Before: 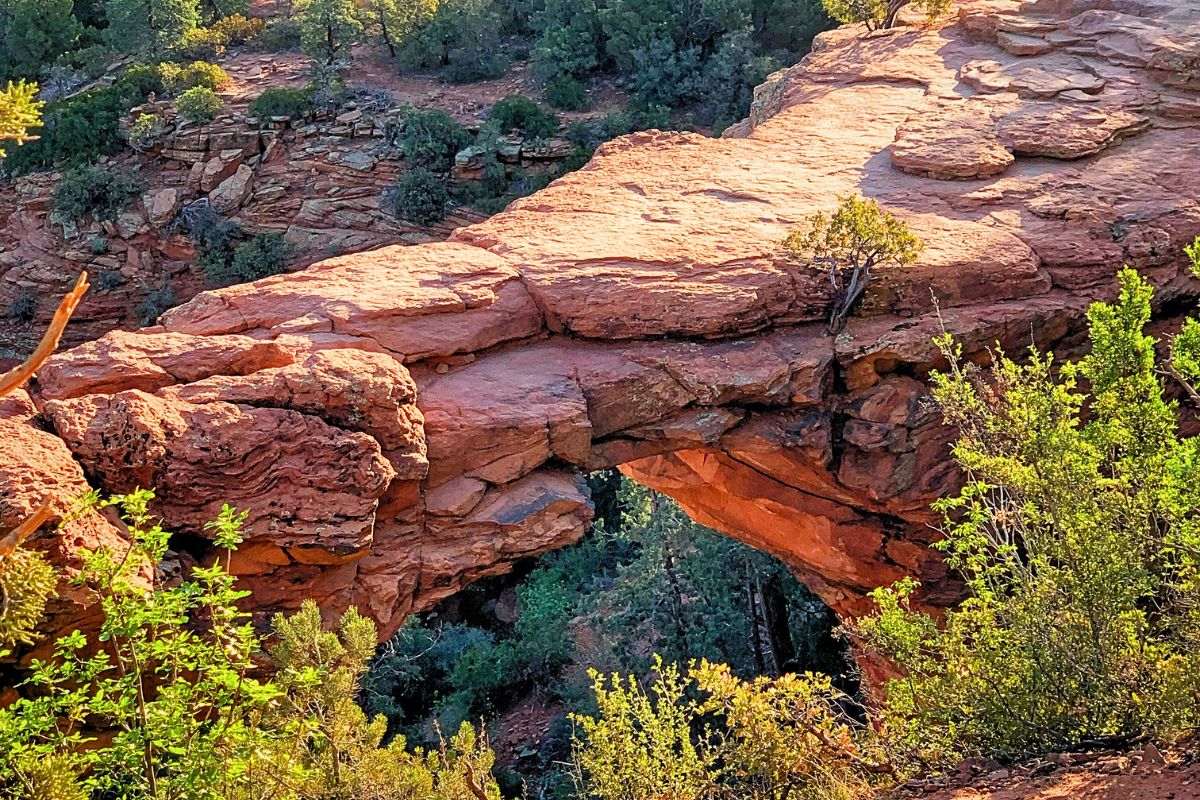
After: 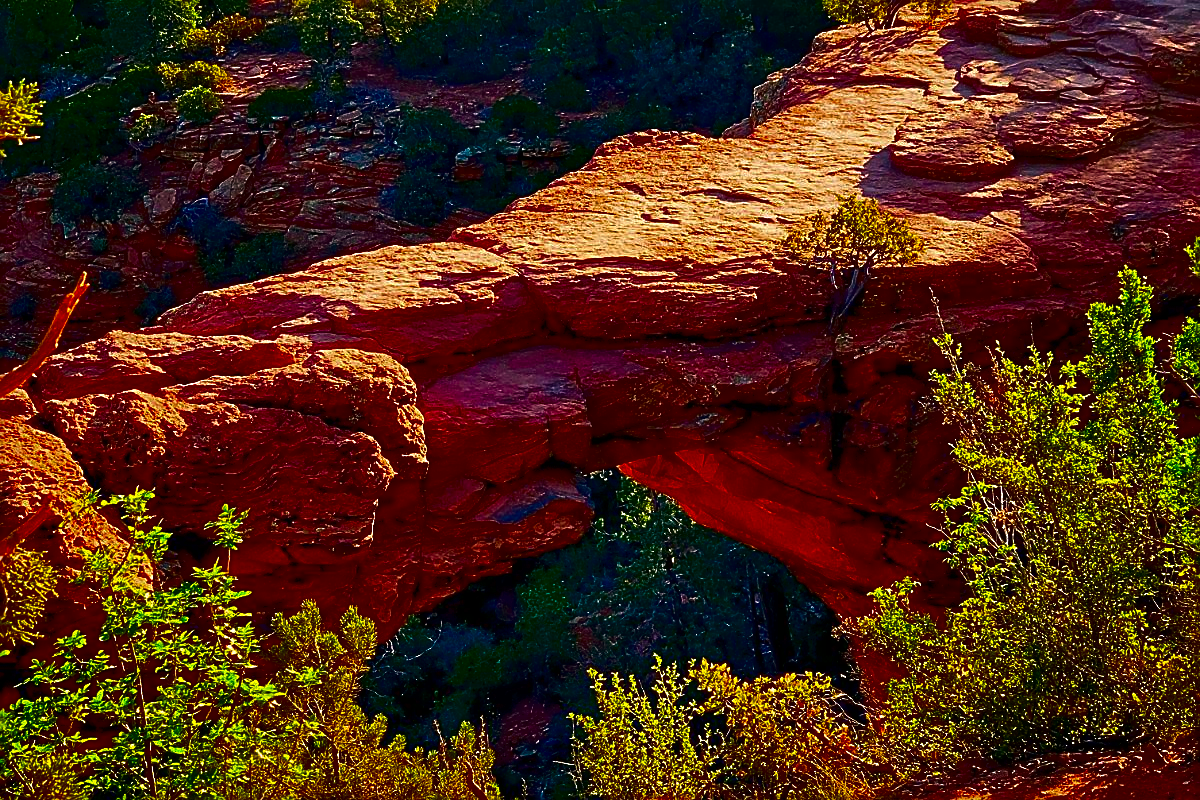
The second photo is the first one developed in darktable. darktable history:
color correction: highlights a* 6.91, highlights b* 4.33
sharpen: on, module defaults
contrast brightness saturation: brightness -0.982, saturation 0.989
